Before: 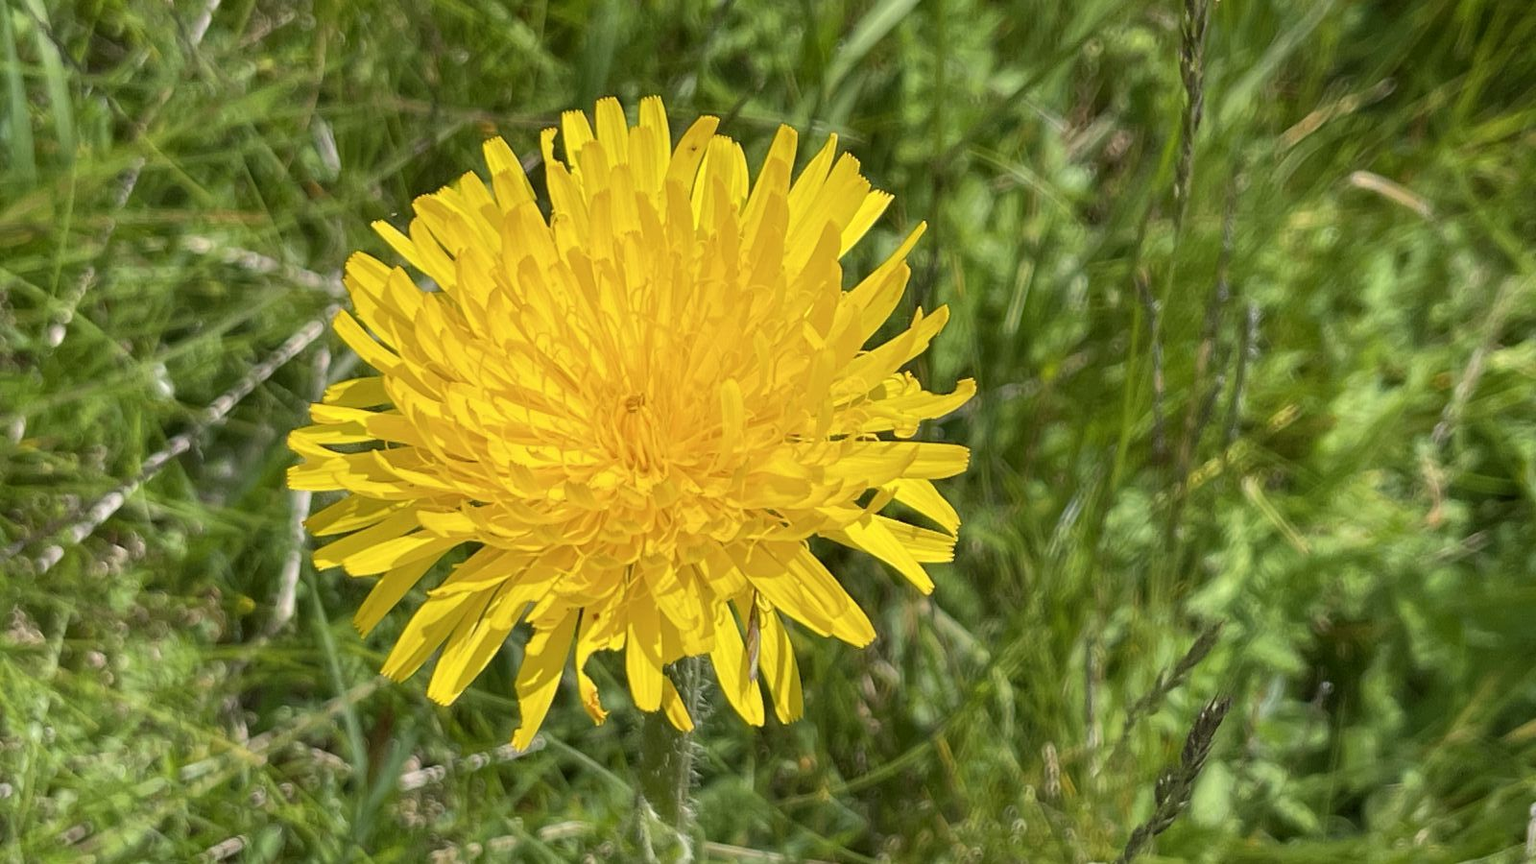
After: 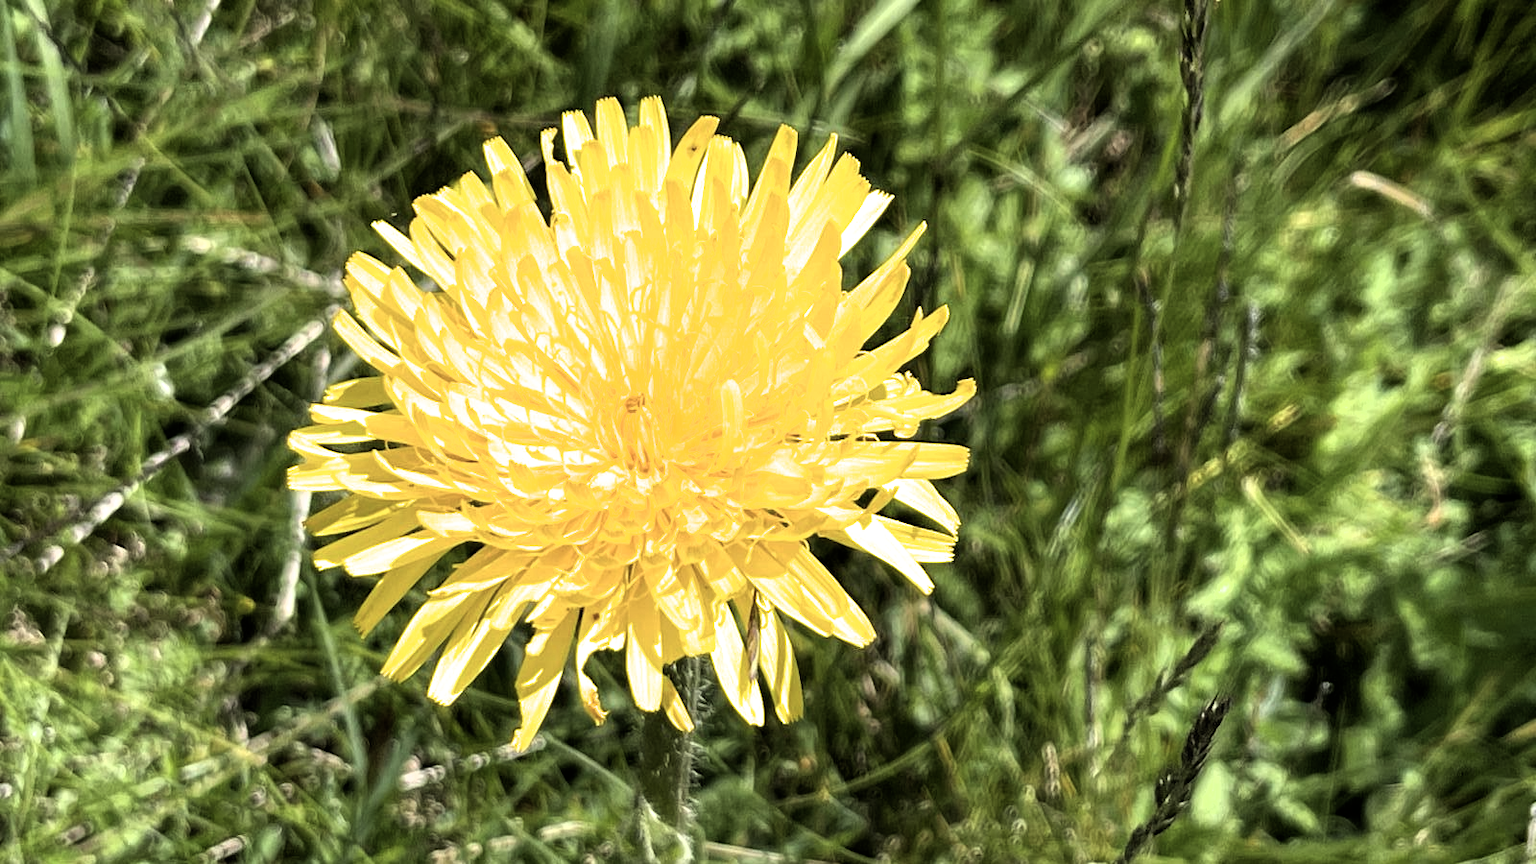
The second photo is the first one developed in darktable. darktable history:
white balance: emerald 1
filmic rgb: black relative exposure -8.2 EV, white relative exposure 2.2 EV, threshold 3 EV, hardness 7.11, latitude 85.74%, contrast 1.696, highlights saturation mix -4%, shadows ↔ highlights balance -2.69%, color science v5 (2021), contrast in shadows safe, contrast in highlights safe, enable highlight reconstruction true
